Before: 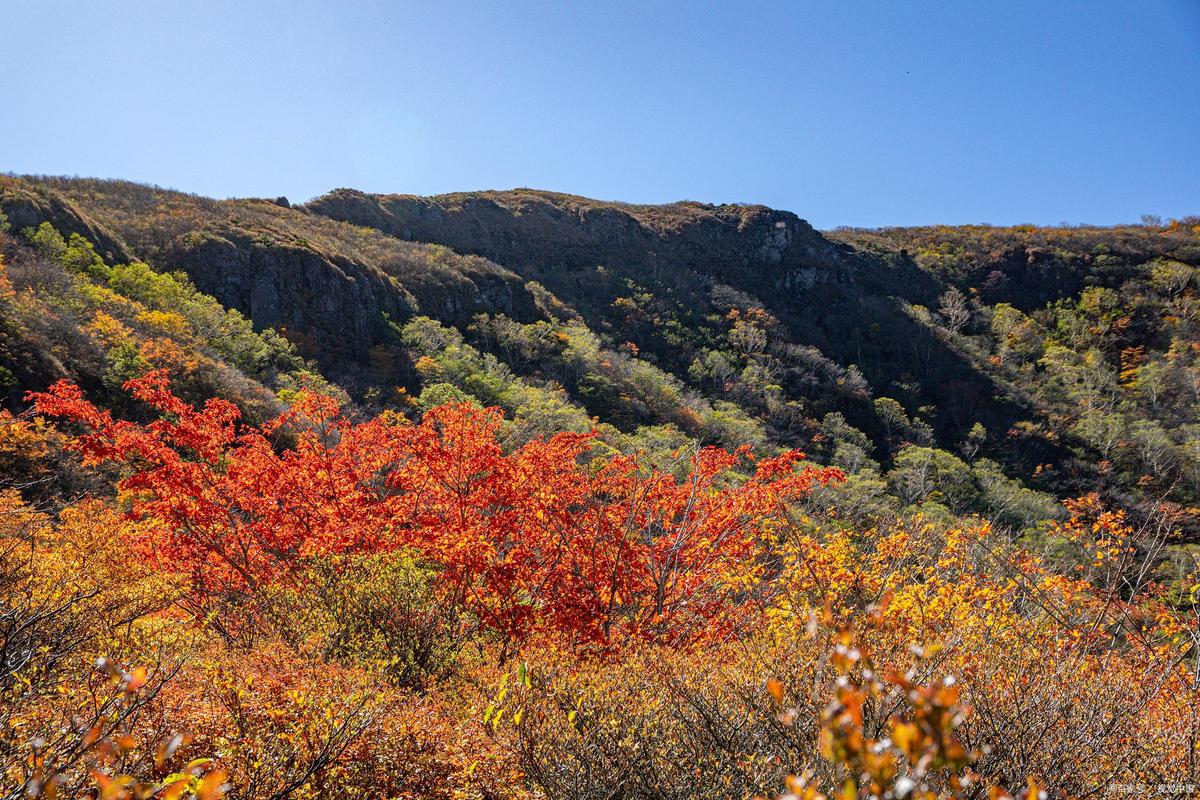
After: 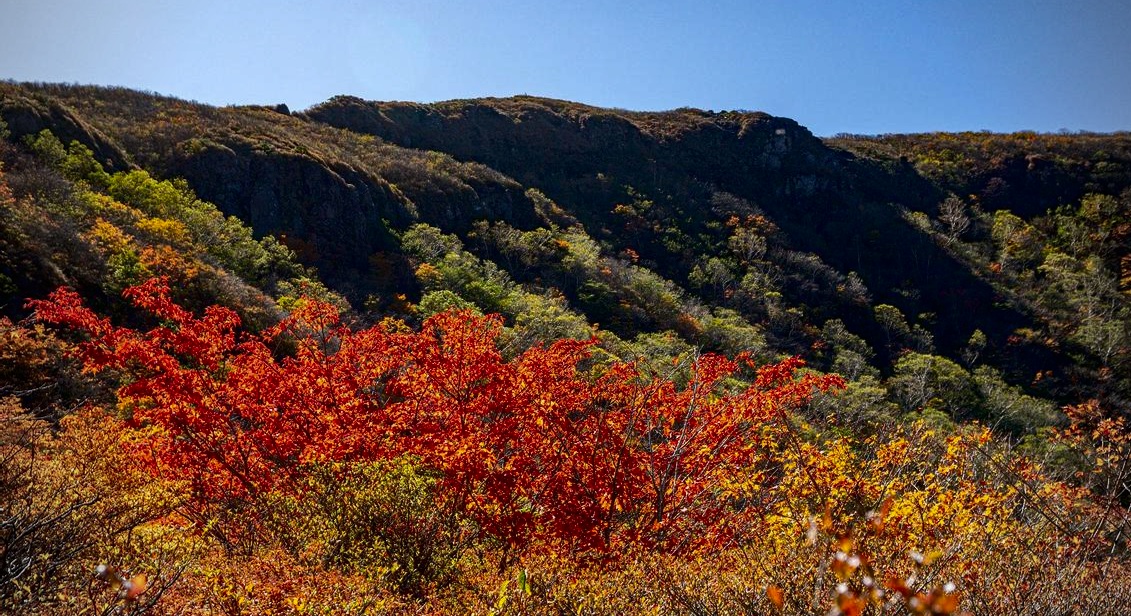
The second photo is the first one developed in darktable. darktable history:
vignetting: on, module defaults
color zones: curves: ch0 [(0, 0.613) (0.01, 0.613) (0.245, 0.448) (0.498, 0.529) (0.642, 0.665) (0.879, 0.777) (0.99, 0.613)]; ch1 [(0, 0) (0.143, 0) (0.286, 0) (0.429, 0) (0.571, 0) (0.714, 0) (0.857, 0)], mix -93.41%
crop and rotate: angle 0.03°, top 11.643%, right 5.651%, bottom 11.189%
contrast brightness saturation: contrast 0.13, brightness -0.24, saturation 0.14
